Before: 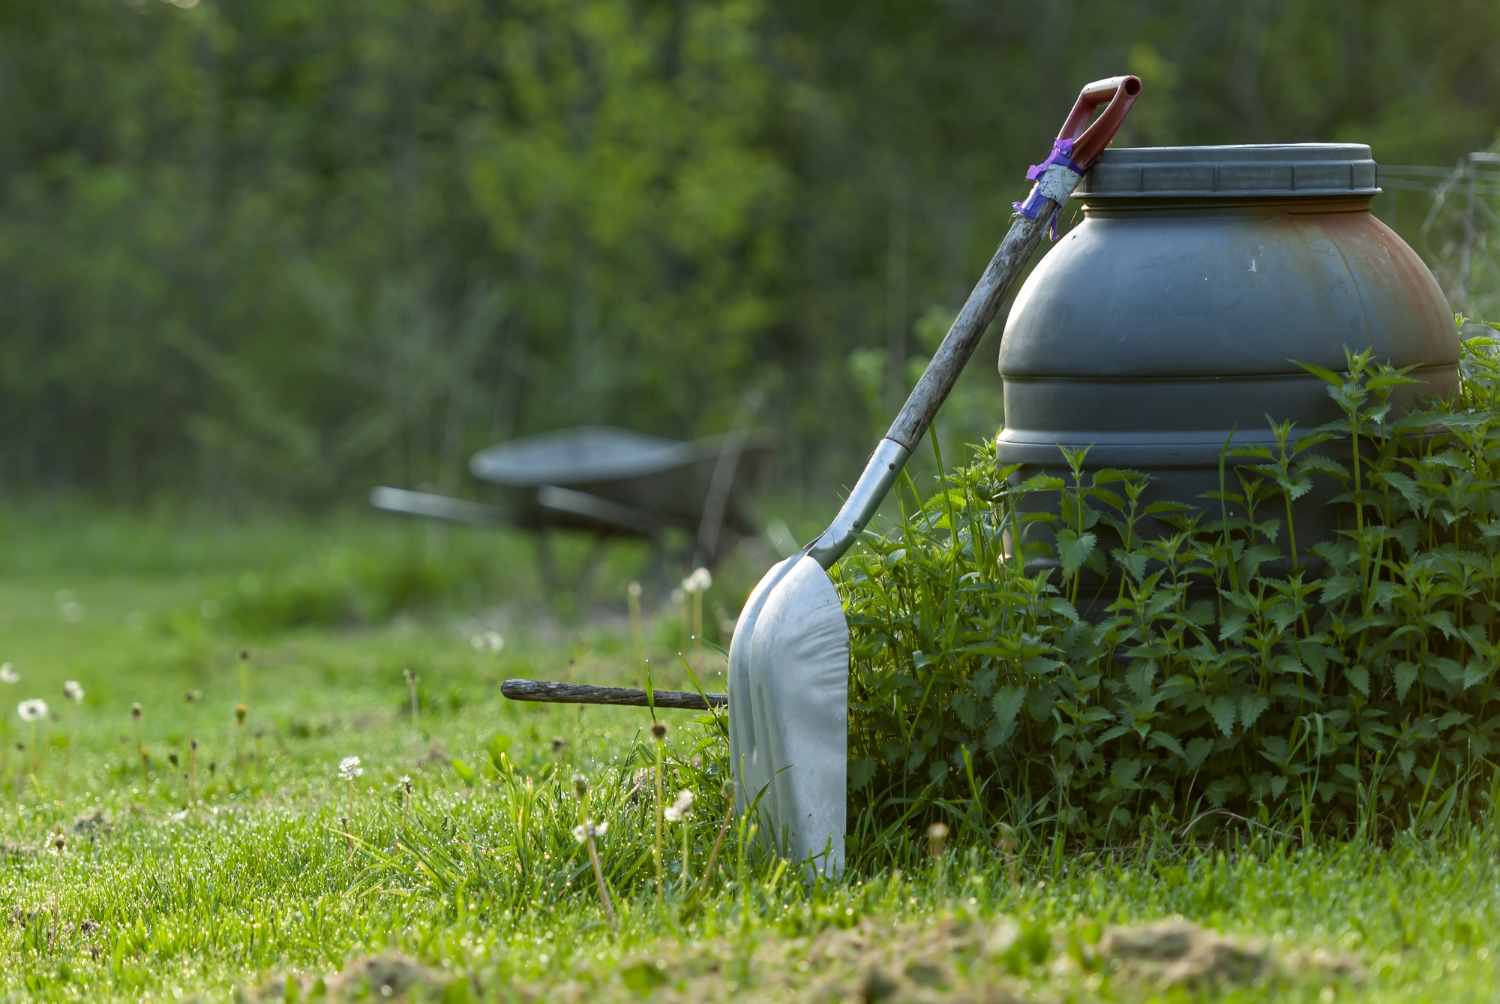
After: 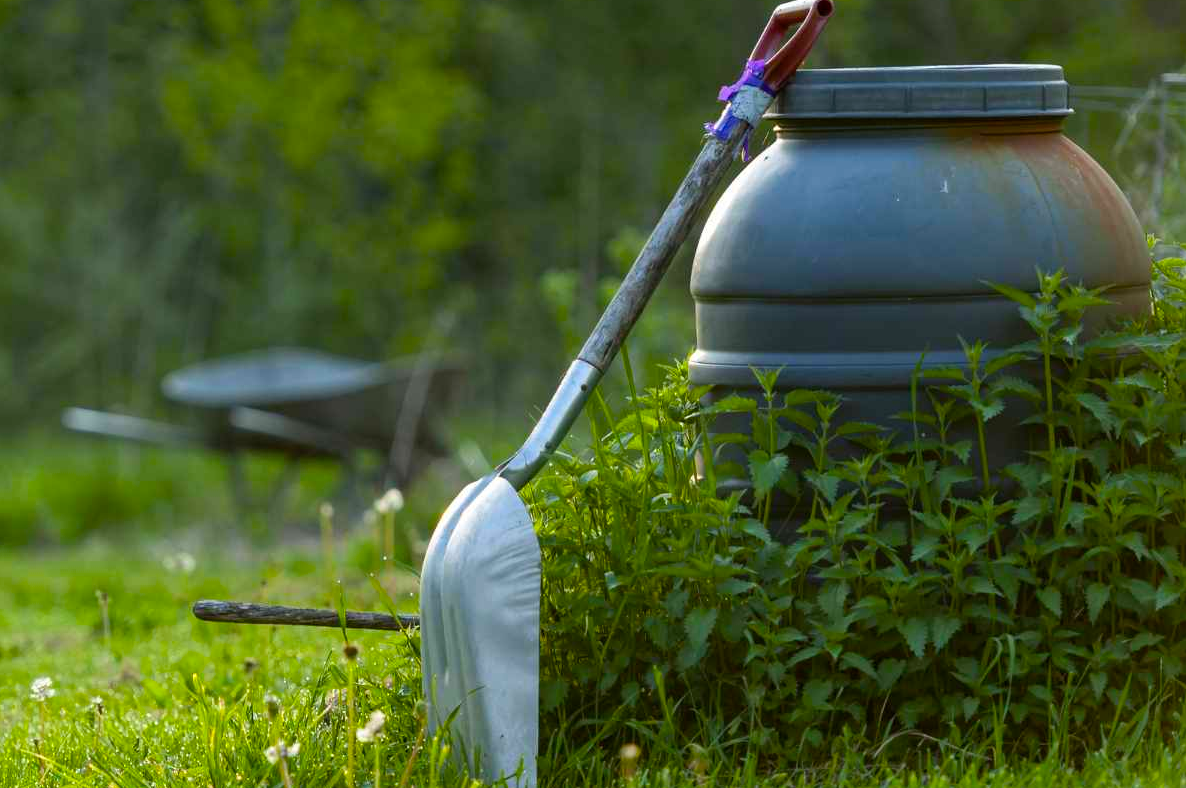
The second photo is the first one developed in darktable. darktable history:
crop and rotate: left 20.556%, top 7.937%, right 0.332%, bottom 13.541%
color balance rgb: linear chroma grading › global chroma 16.469%, perceptual saturation grading › global saturation 16.522%
